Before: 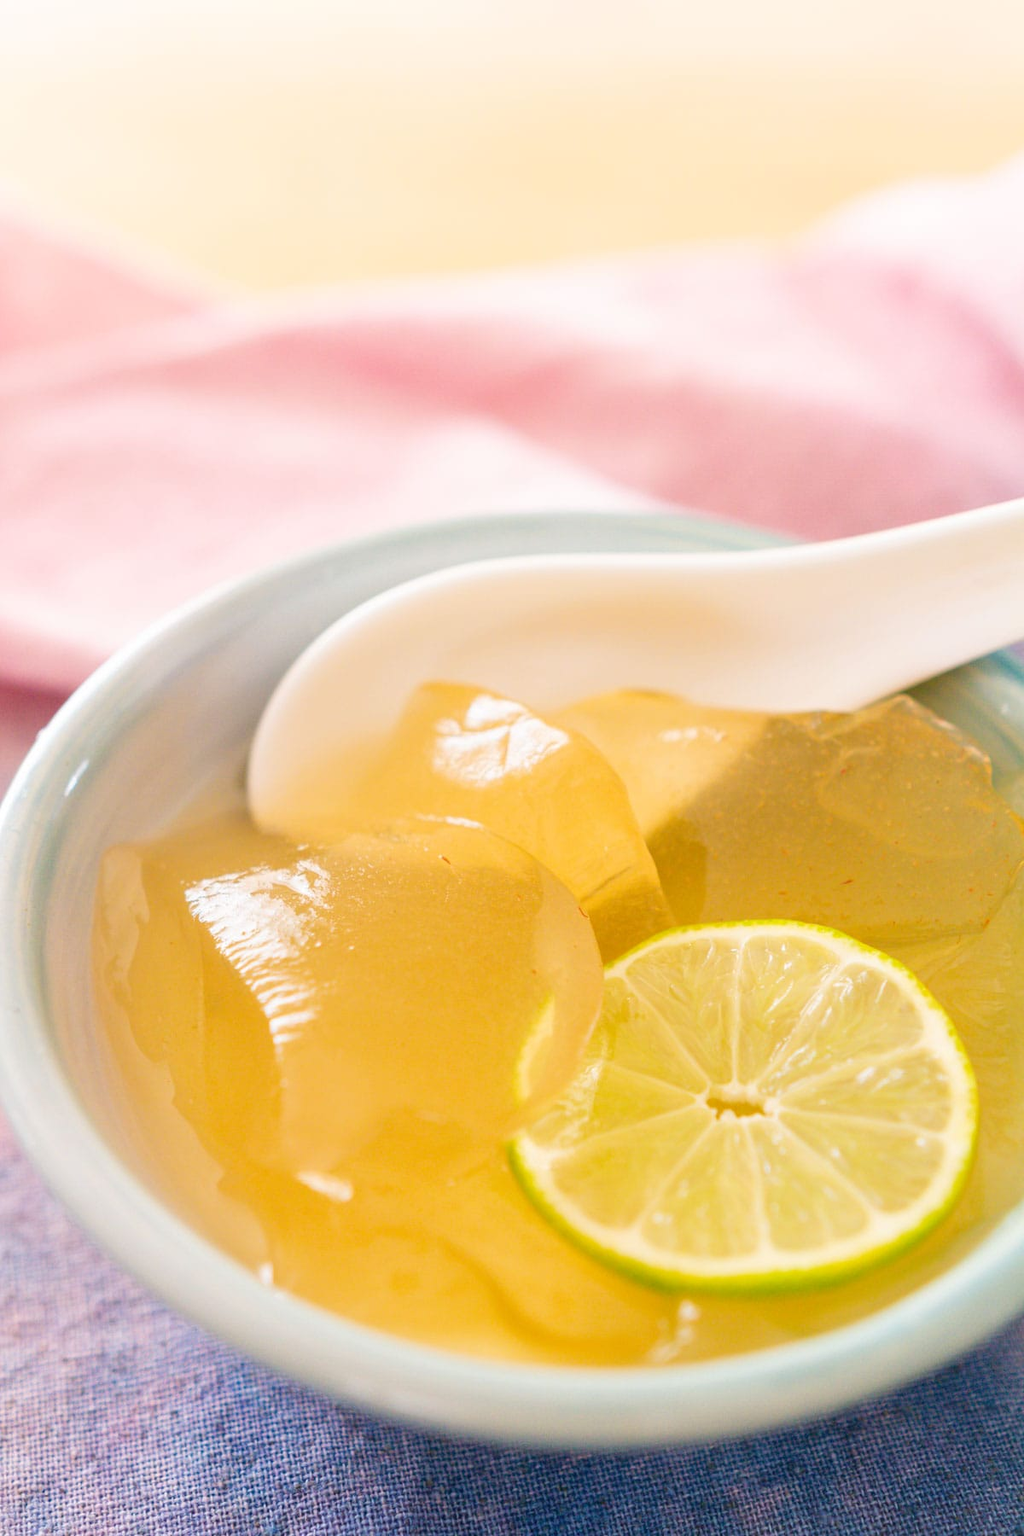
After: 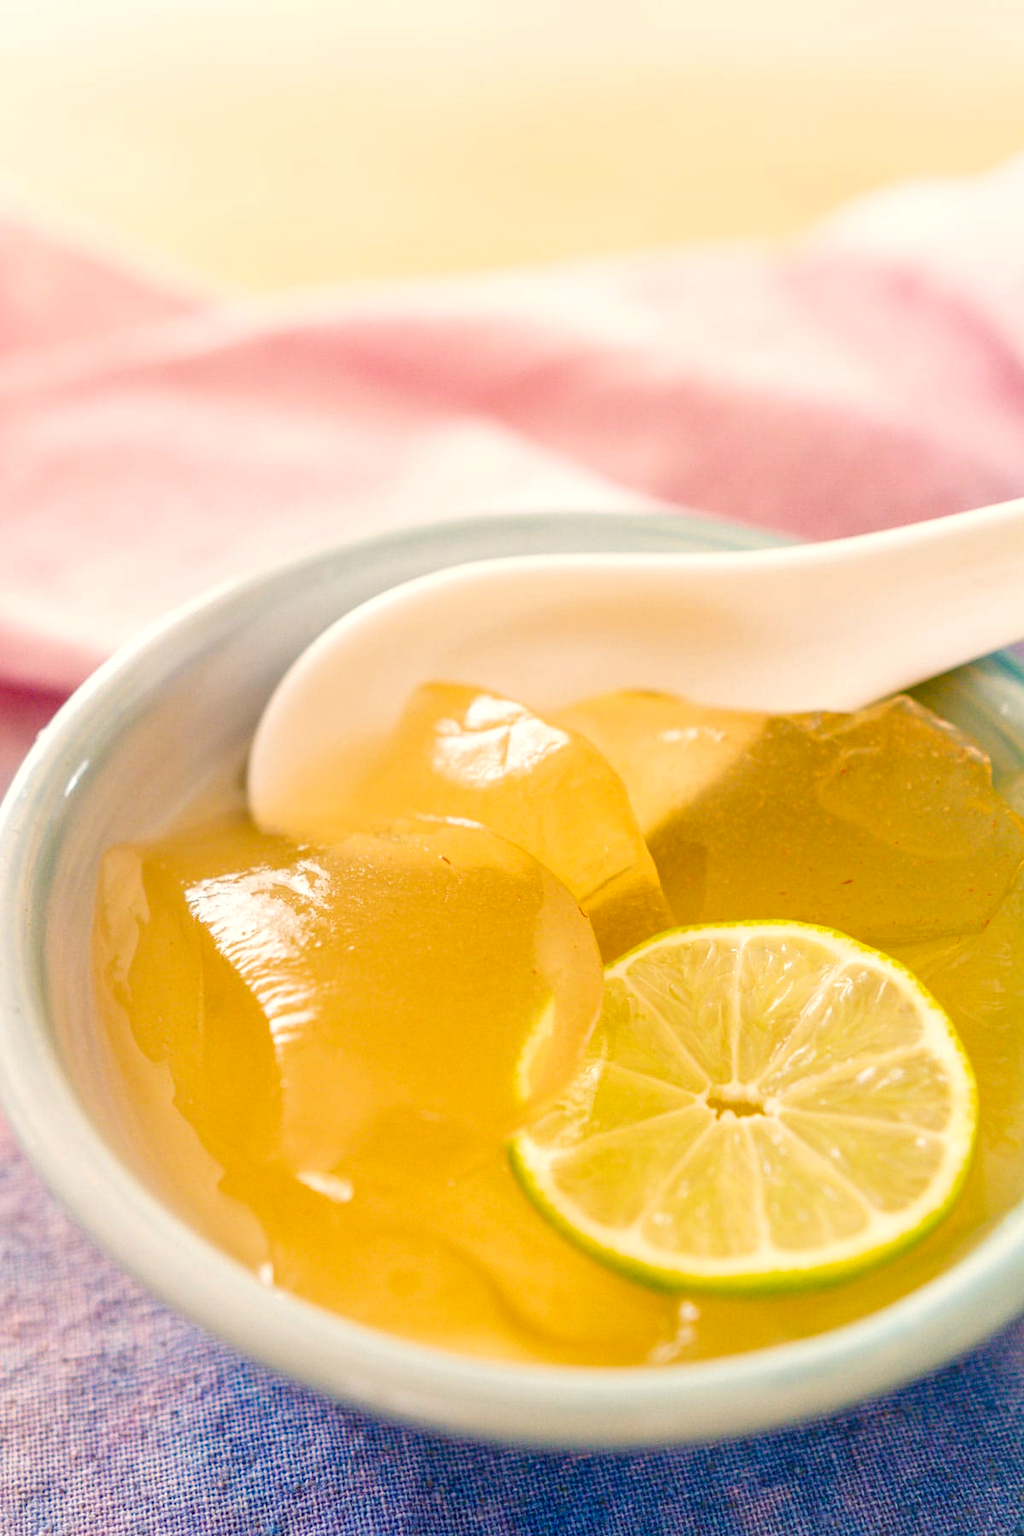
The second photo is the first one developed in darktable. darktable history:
local contrast: detail 130%
color balance rgb: shadows lift › chroma 3%, shadows lift › hue 280.8°, power › hue 330°, highlights gain › chroma 3%, highlights gain › hue 75.6°, global offset › luminance 0.7%, perceptual saturation grading › global saturation 20%, perceptual saturation grading › highlights -25%, perceptual saturation grading › shadows 50%, global vibrance 20.33%
